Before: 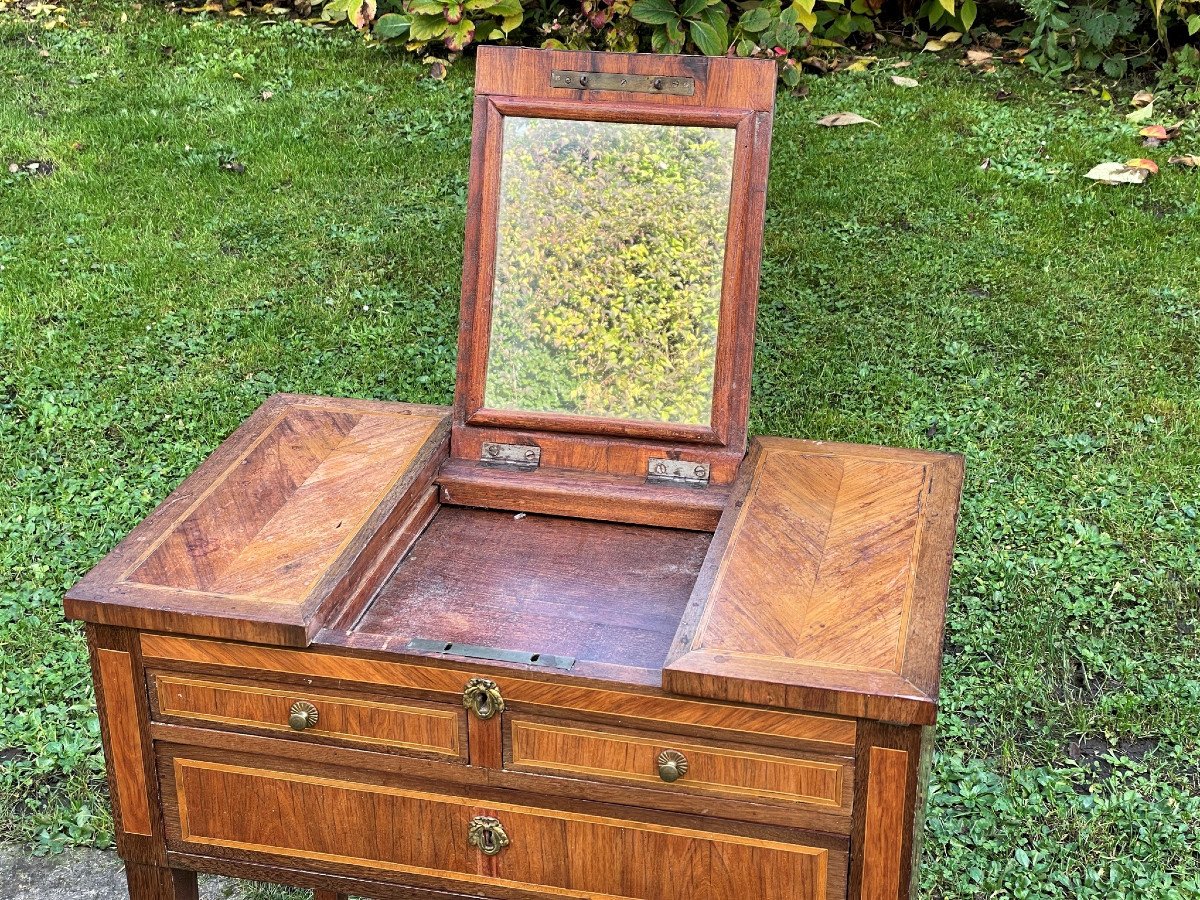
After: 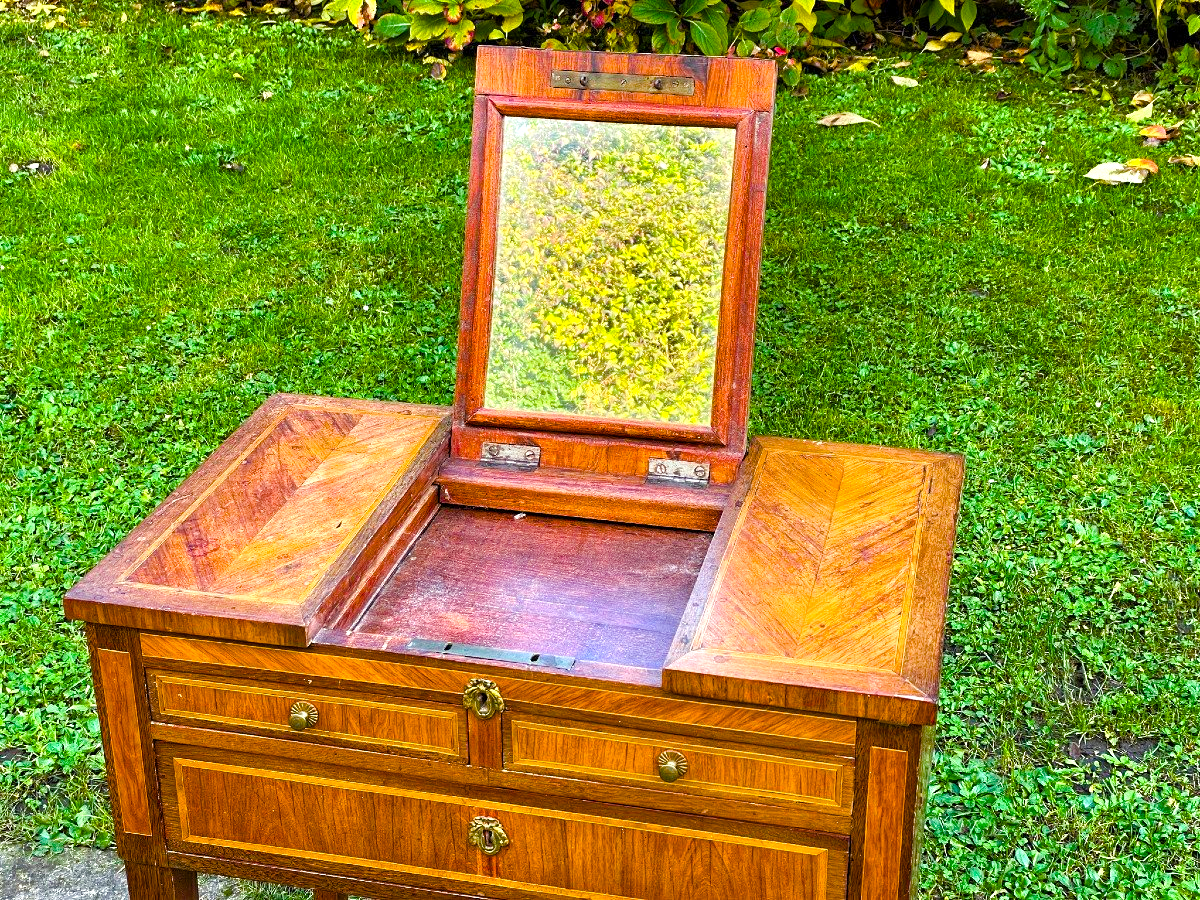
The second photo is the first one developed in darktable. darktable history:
color correction: highlights a* -2.68, highlights b* 2.57
color balance rgb: linear chroma grading › shadows 10%, linear chroma grading › highlights 10%, linear chroma grading › global chroma 15%, linear chroma grading › mid-tones 15%, perceptual saturation grading › global saturation 40%, perceptual saturation grading › highlights -25%, perceptual saturation grading › mid-tones 35%, perceptual saturation grading › shadows 35%, perceptual brilliance grading › global brilliance 11.29%, global vibrance 11.29%
